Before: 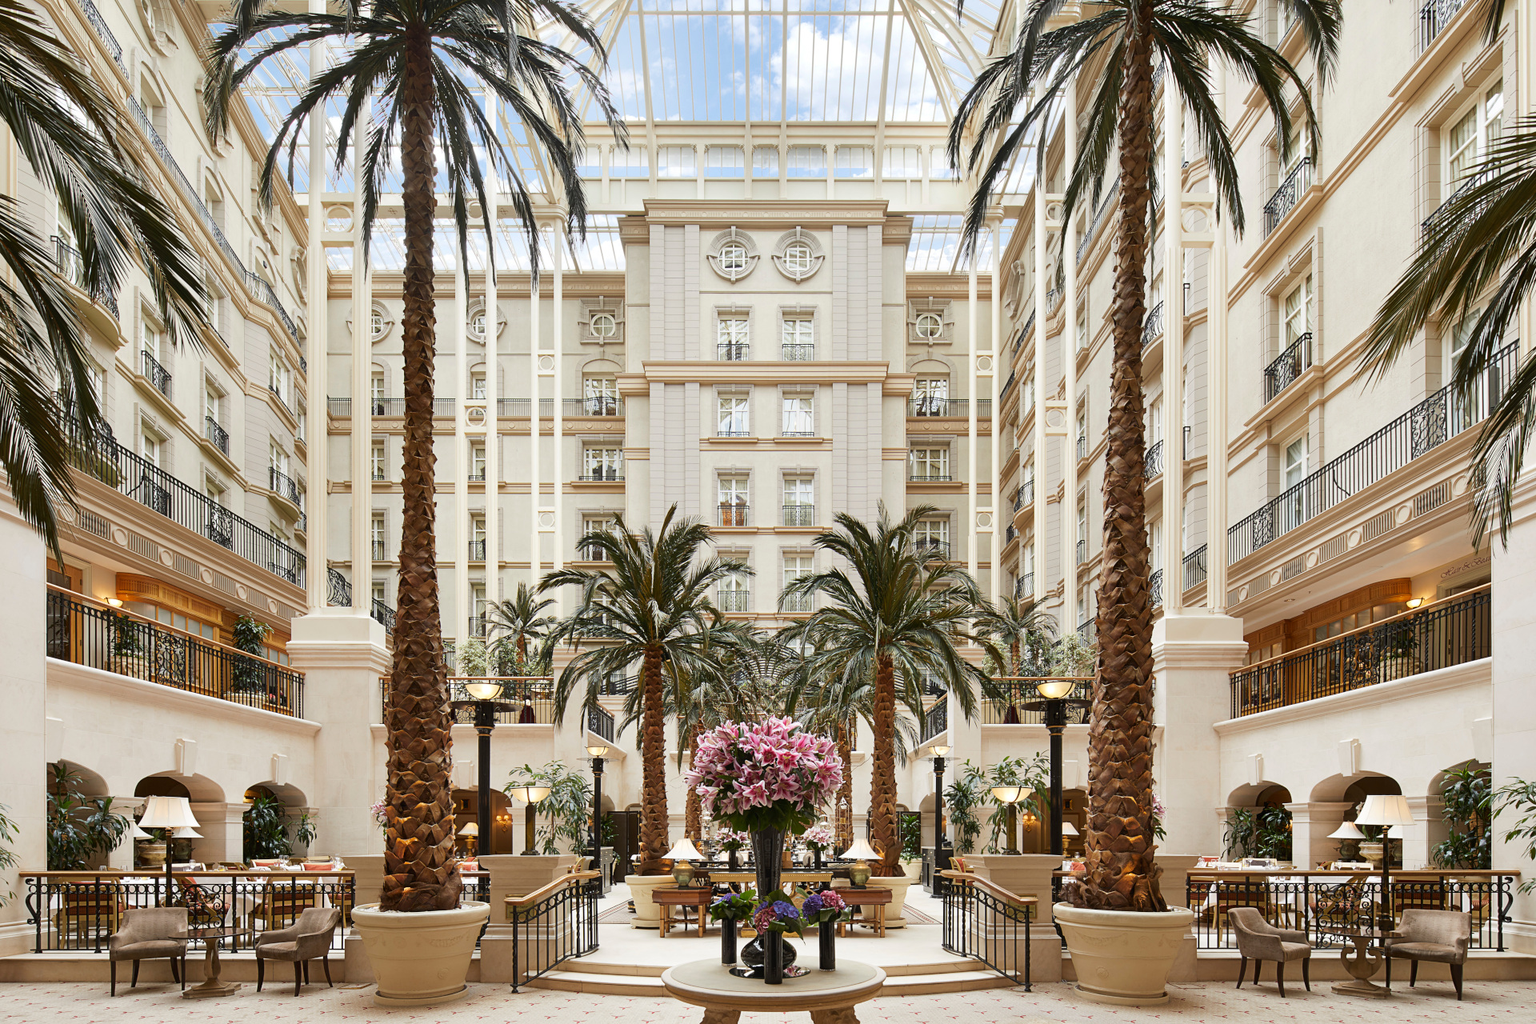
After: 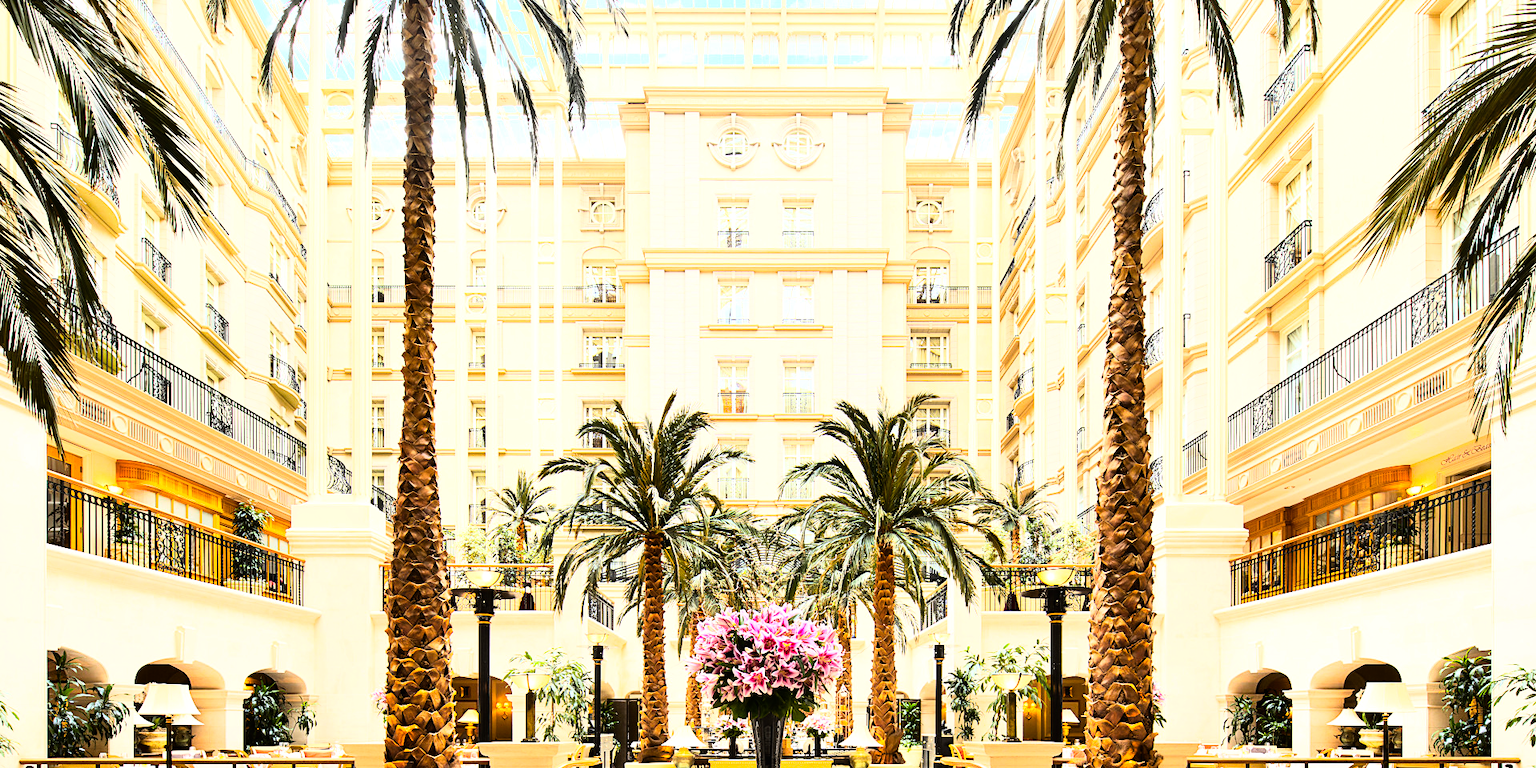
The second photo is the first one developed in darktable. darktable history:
crop: top 11.038%, bottom 13.962%
rgb curve: curves: ch0 [(0, 0) (0.21, 0.15) (0.24, 0.21) (0.5, 0.75) (0.75, 0.96) (0.89, 0.99) (1, 1)]; ch1 [(0, 0.02) (0.21, 0.13) (0.25, 0.2) (0.5, 0.67) (0.75, 0.9) (0.89, 0.97) (1, 1)]; ch2 [(0, 0.02) (0.21, 0.13) (0.25, 0.2) (0.5, 0.67) (0.75, 0.9) (0.89, 0.97) (1, 1)], compensate middle gray true
color balance rgb: perceptual saturation grading › global saturation 25%, global vibrance 20%
exposure: exposure 0.657 EV, compensate highlight preservation false
